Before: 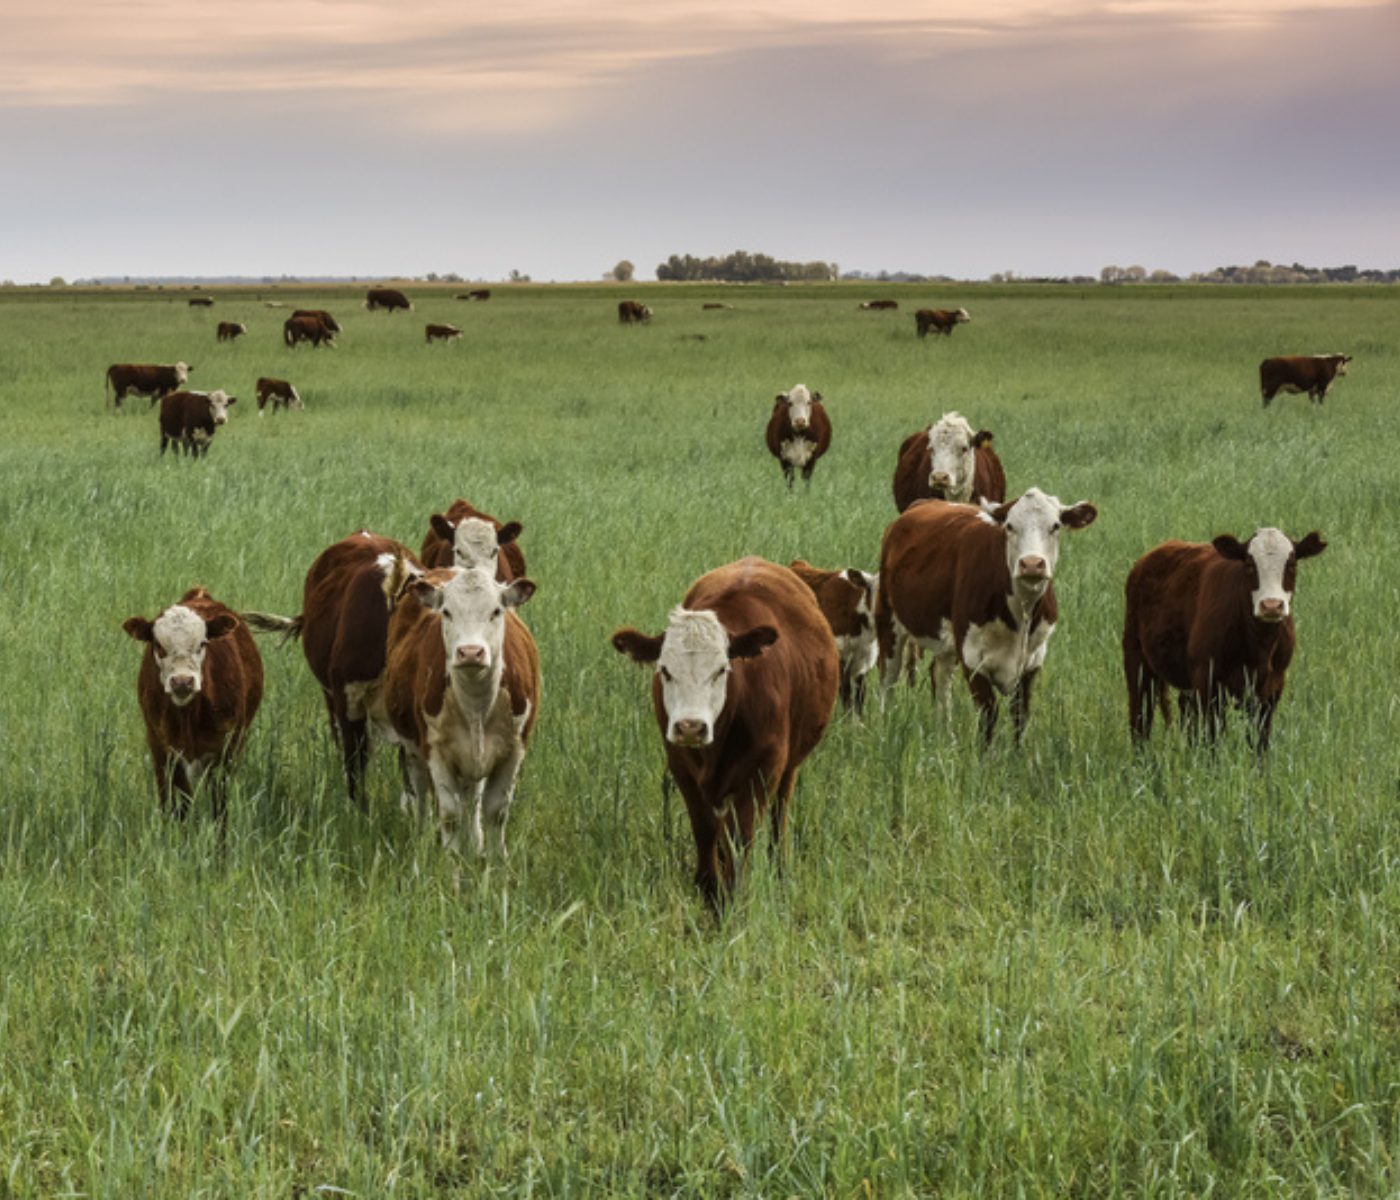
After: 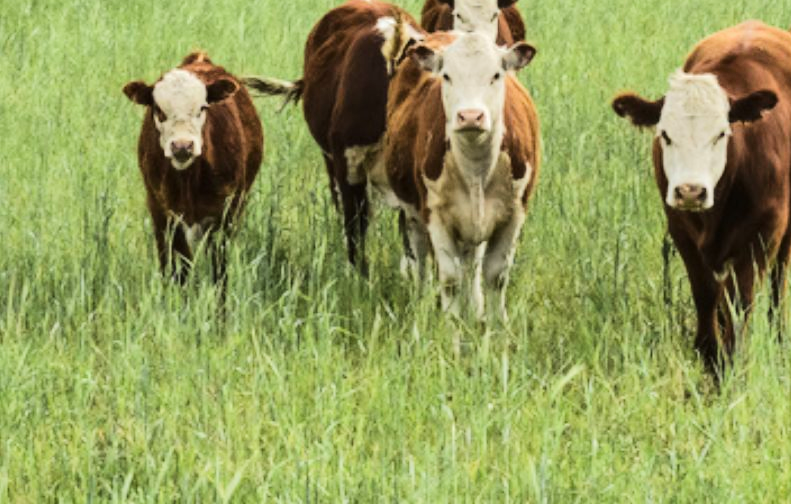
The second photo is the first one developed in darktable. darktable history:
crop: top 44.708%, right 43.46%, bottom 13.25%
shadows and highlights: shadows 29.22, highlights -29, low approximation 0.01, soften with gaussian
tone equalizer: -7 EV 0.161 EV, -6 EV 0.607 EV, -5 EV 1.15 EV, -4 EV 1.3 EV, -3 EV 1.16 EV, -2 EV 0.6 EV, -1 EV 0.154 EV, edges refinement/feathering 500, mask exposure compensation -1.57 EV, preserve details no
